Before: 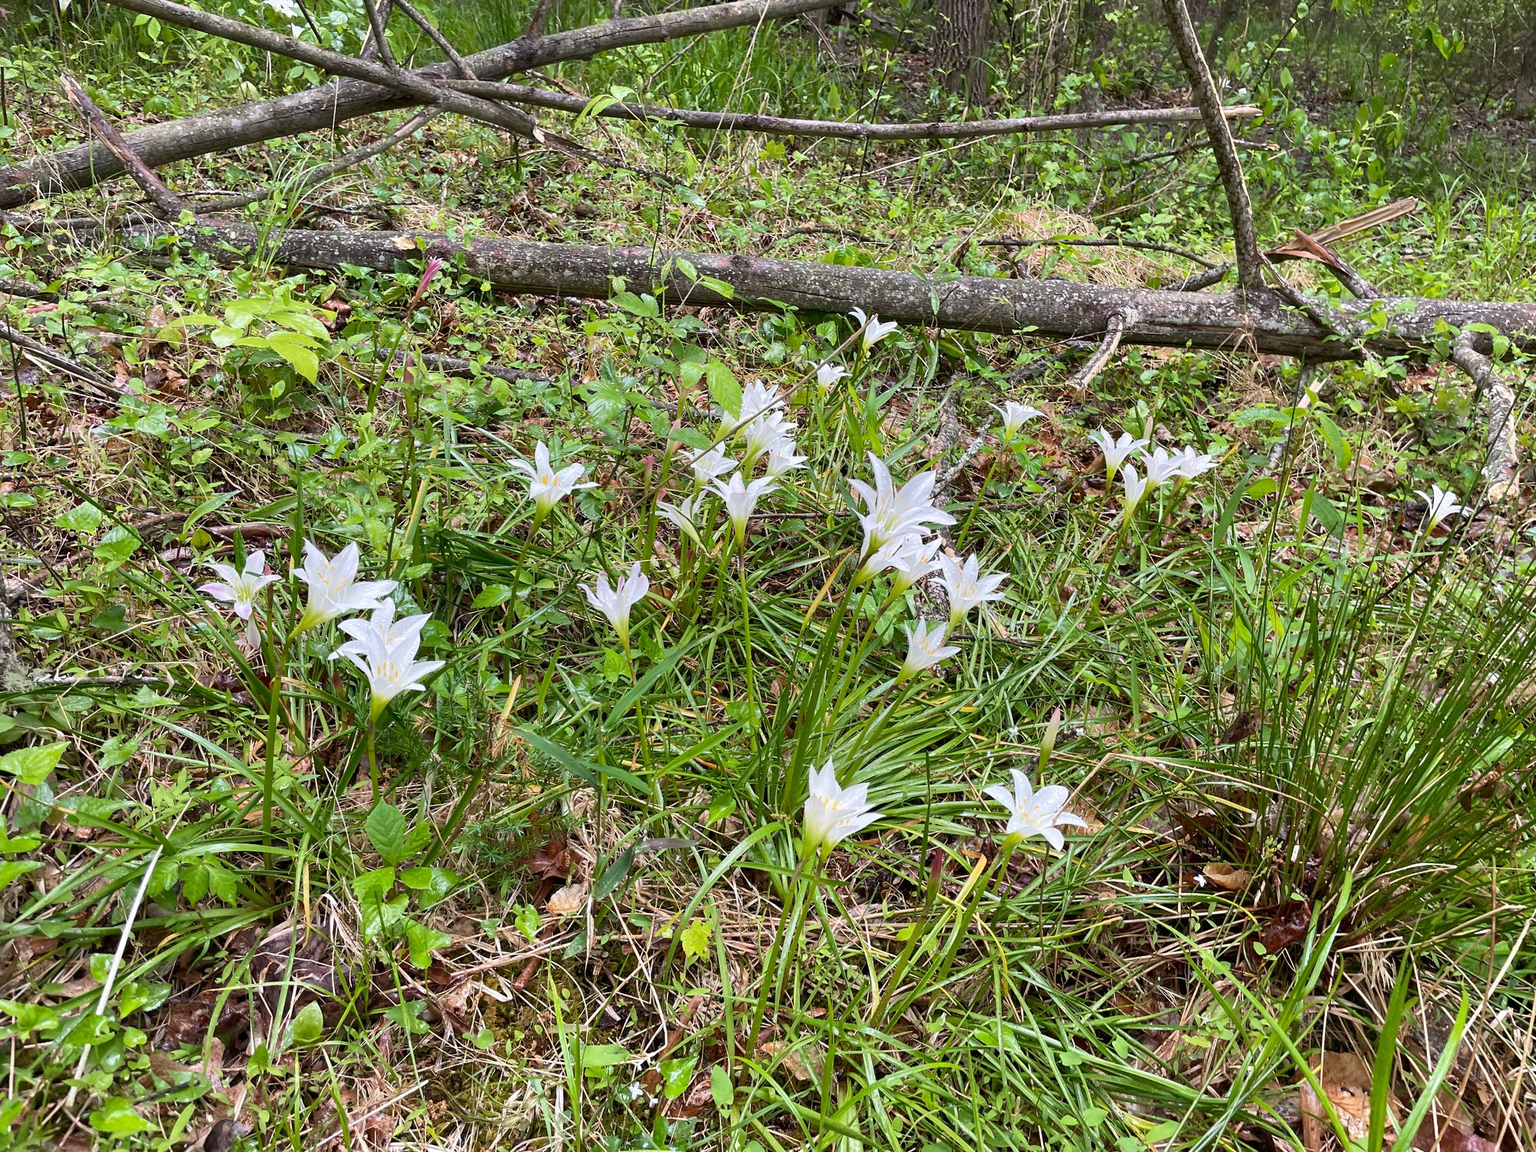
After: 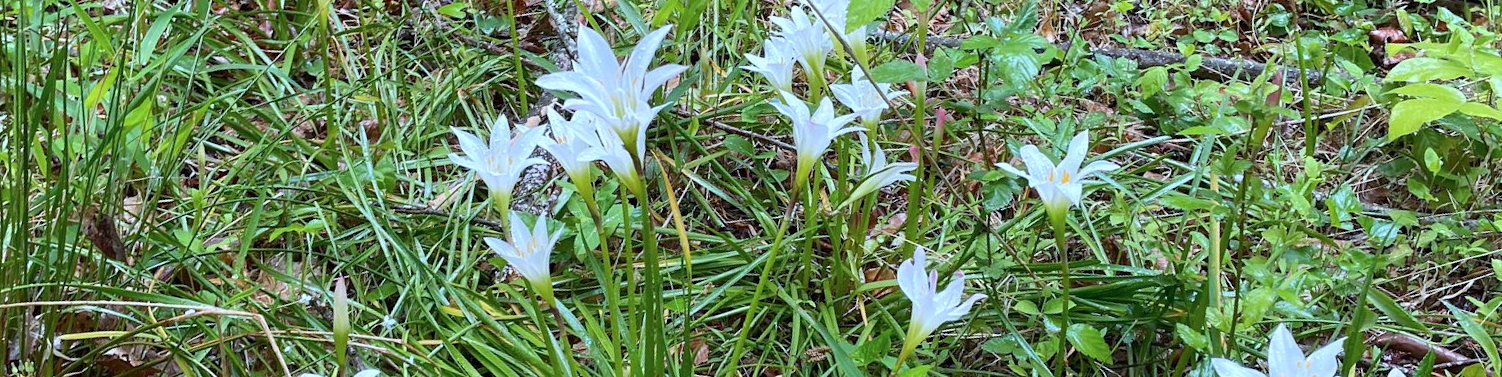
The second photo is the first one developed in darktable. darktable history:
color calibration: output R [1.063, -0.012, -0.003, 0], output G [0, 1.022, 0.021, 0], output B [-0.079, 0.047, 1, 0], illuminant custom, x 0.389, y 0.387, temperature 3838.64 K
crop and rotate: angle 16.12°, top 30.835%, bottom 35.653%
